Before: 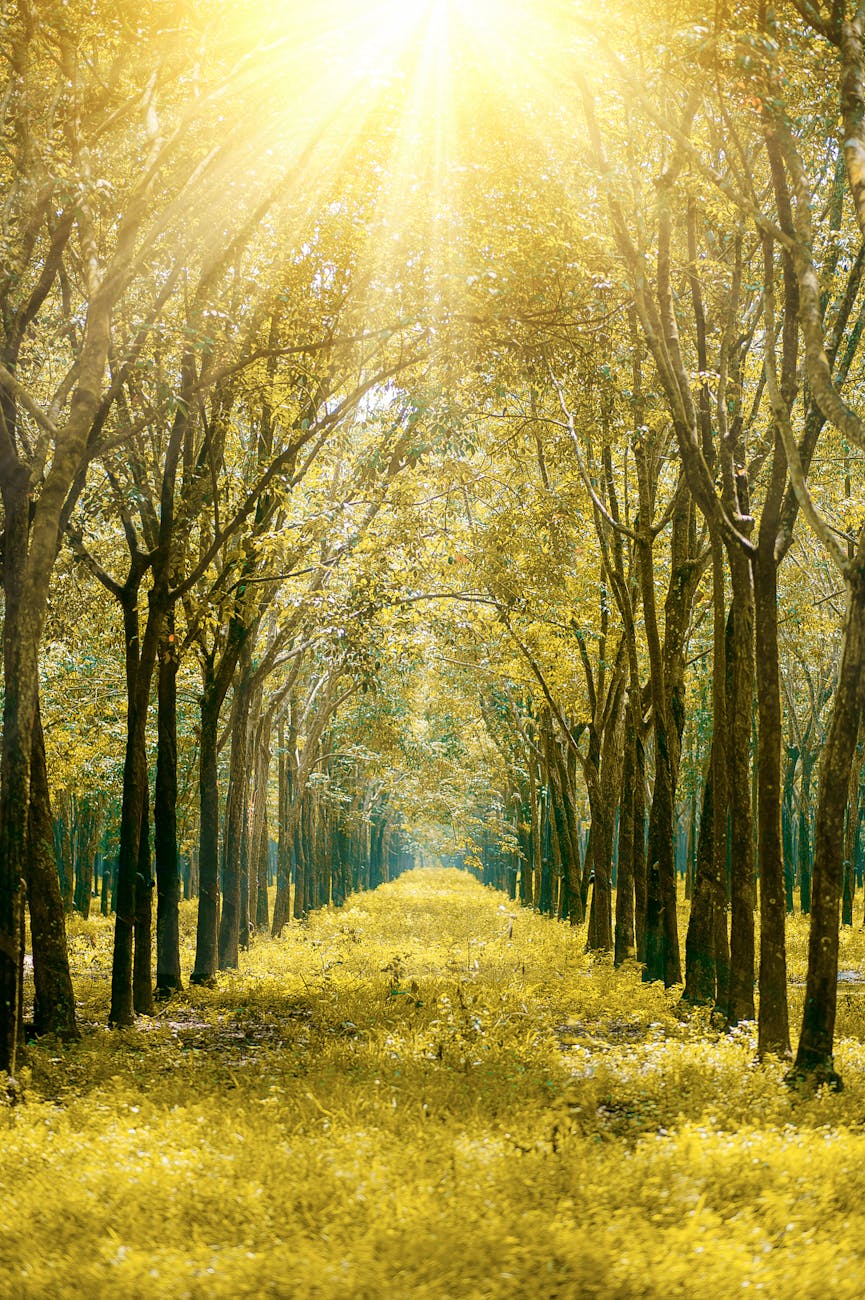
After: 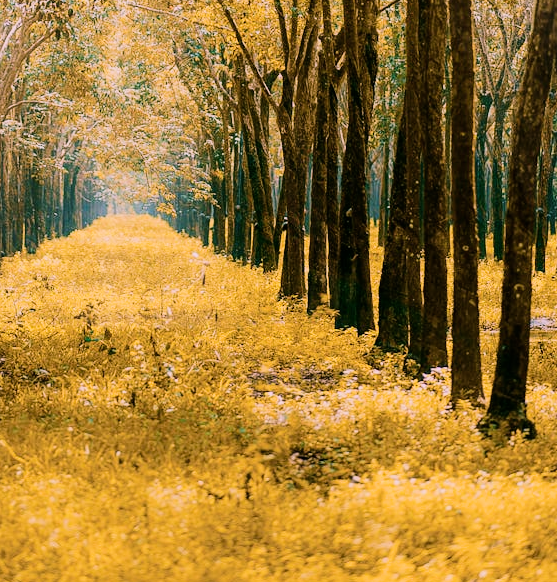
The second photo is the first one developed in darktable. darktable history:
crop and rotate: left 35.509%, top 50.238%, bottom 4.934%
filmic rgb: black relative exposure -7.5 EV, white relative exposure 5 EV, hardness 3.31, contrast 1.3, contrast in shadows safe
white balance: red 1.188, blue 1.11
